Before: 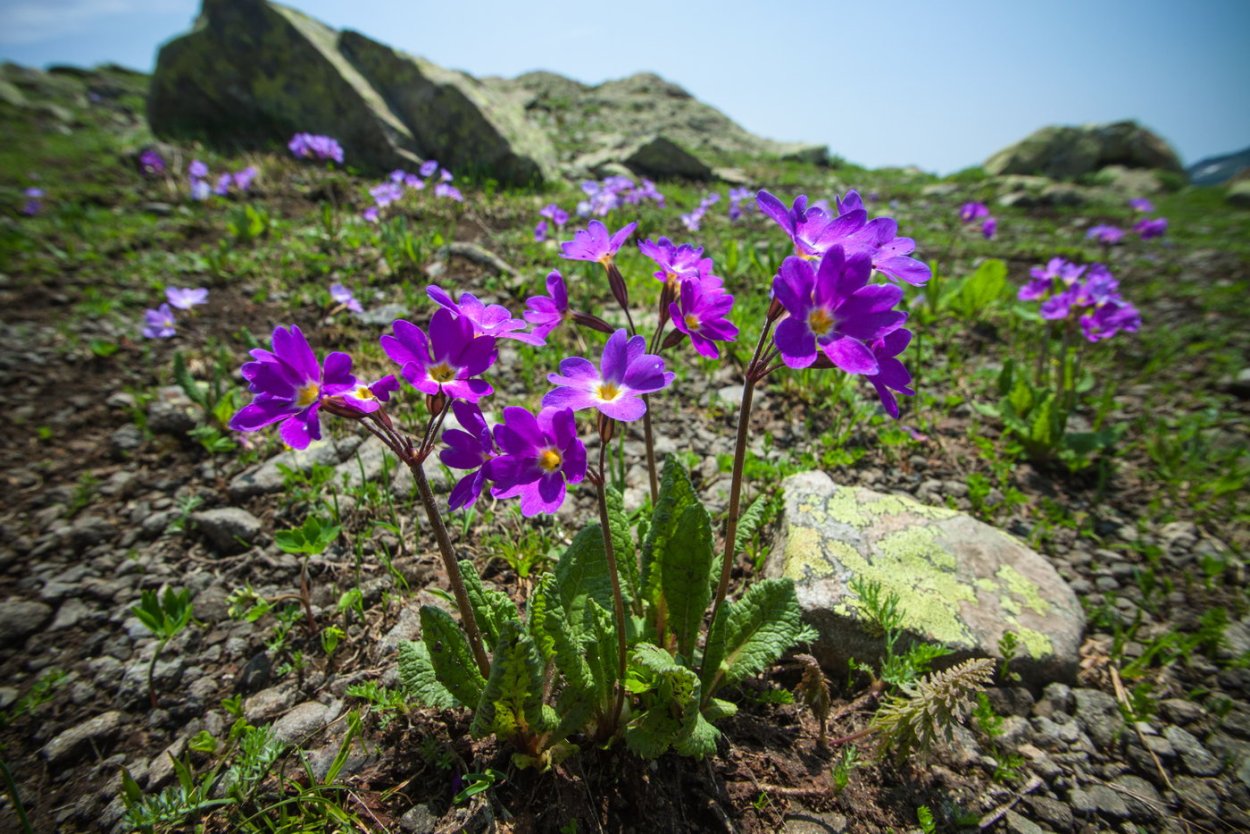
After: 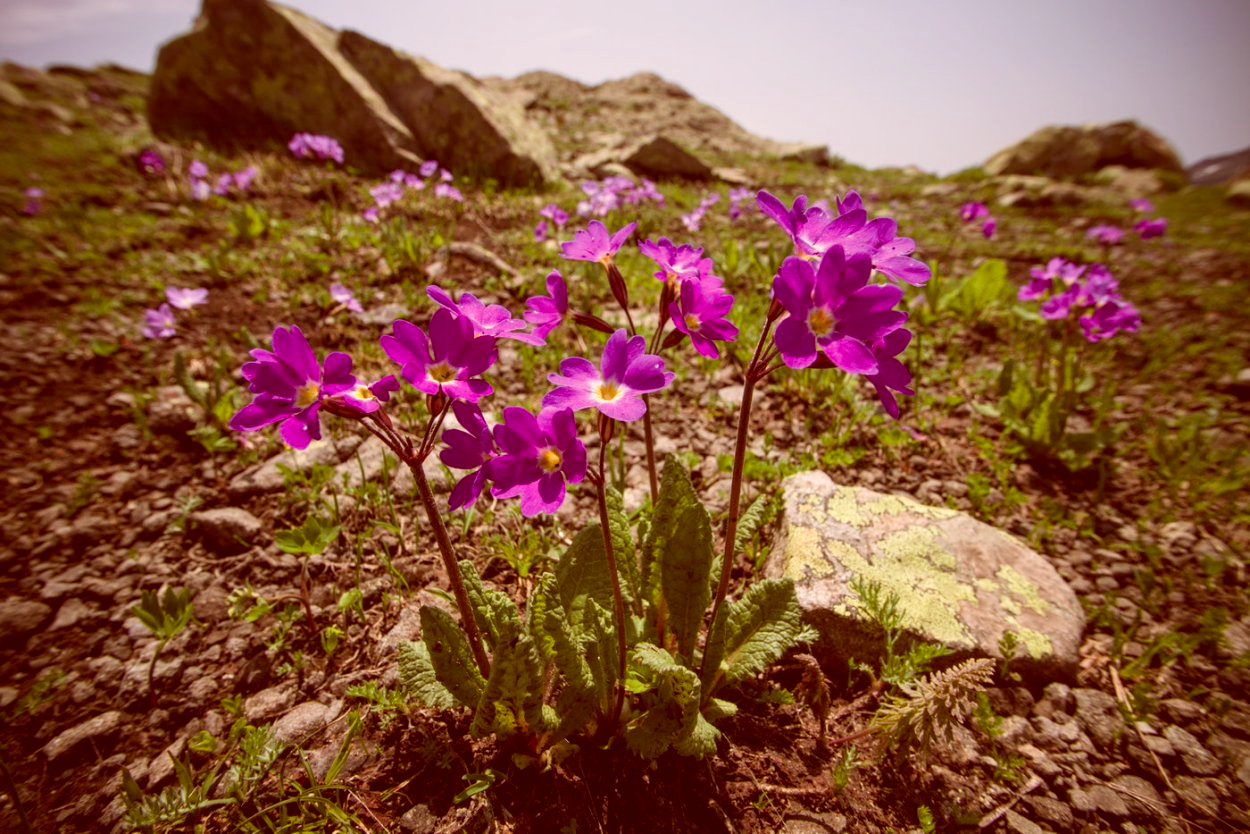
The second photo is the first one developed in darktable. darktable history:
color correction: highlights a* 9.51, highlights b* 9.05, shadows a* 39.92, shadows b* 39.27, saturation 0.796
base curve: preserve colors none
